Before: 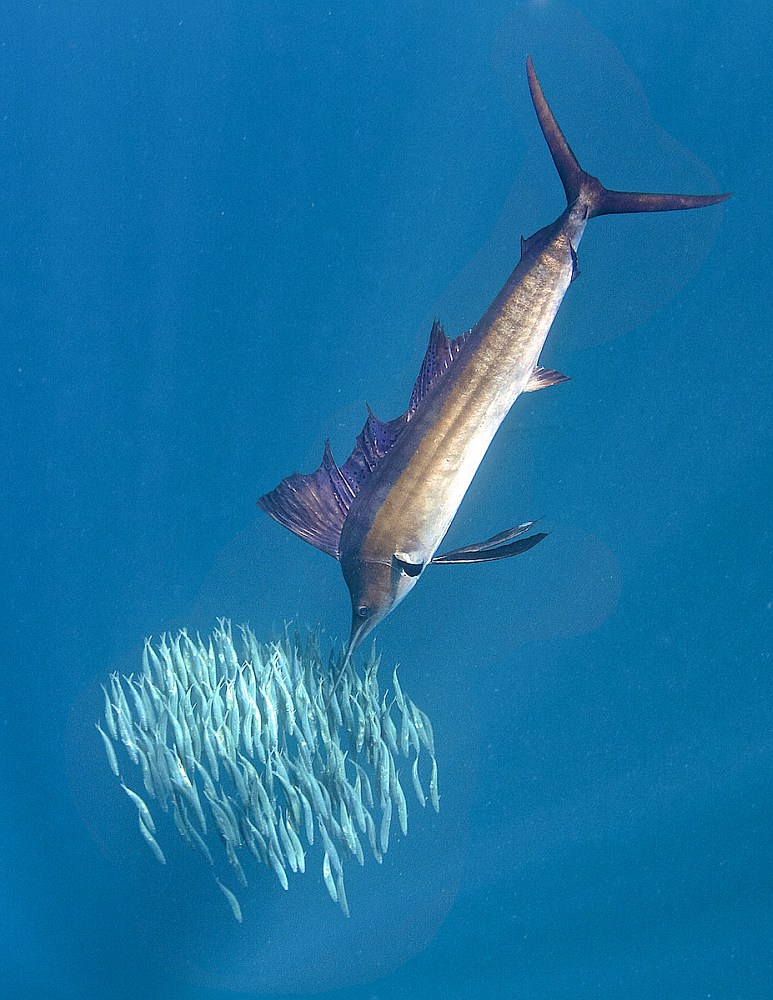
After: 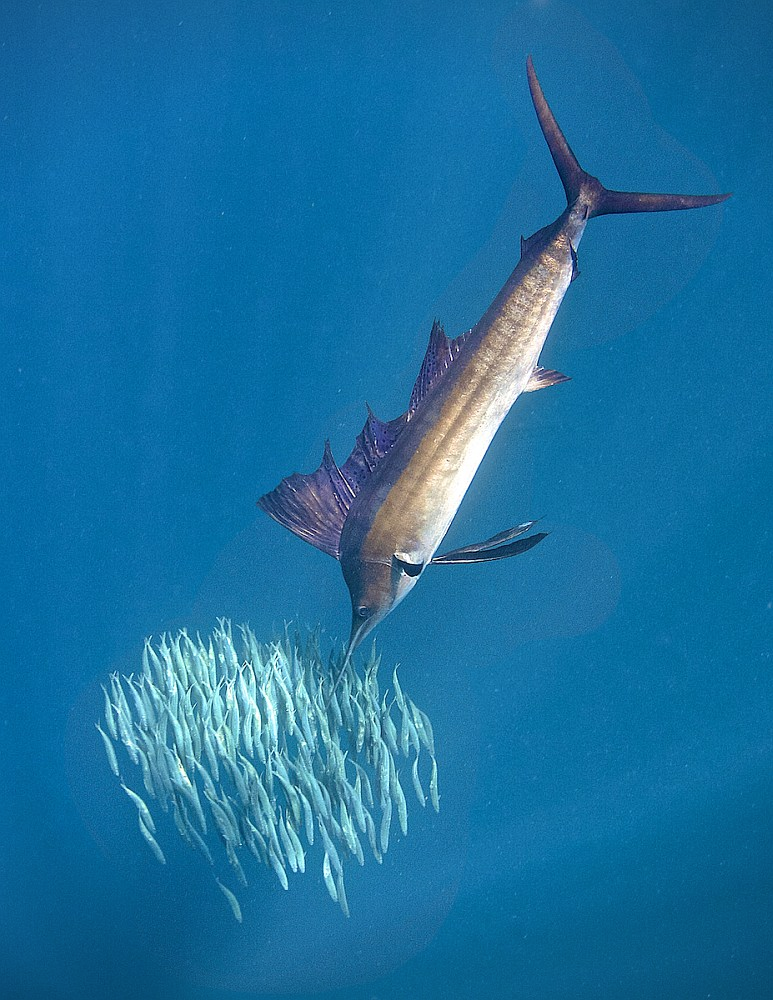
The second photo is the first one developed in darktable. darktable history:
vignetting: fall-off start 97.23%, saturation -0.024, center (-0.033, -0.042), width/height ratio 1.179, unbound false
exposure: black level correction 0, compensate exposure bias true, compensate highlight preservation false
